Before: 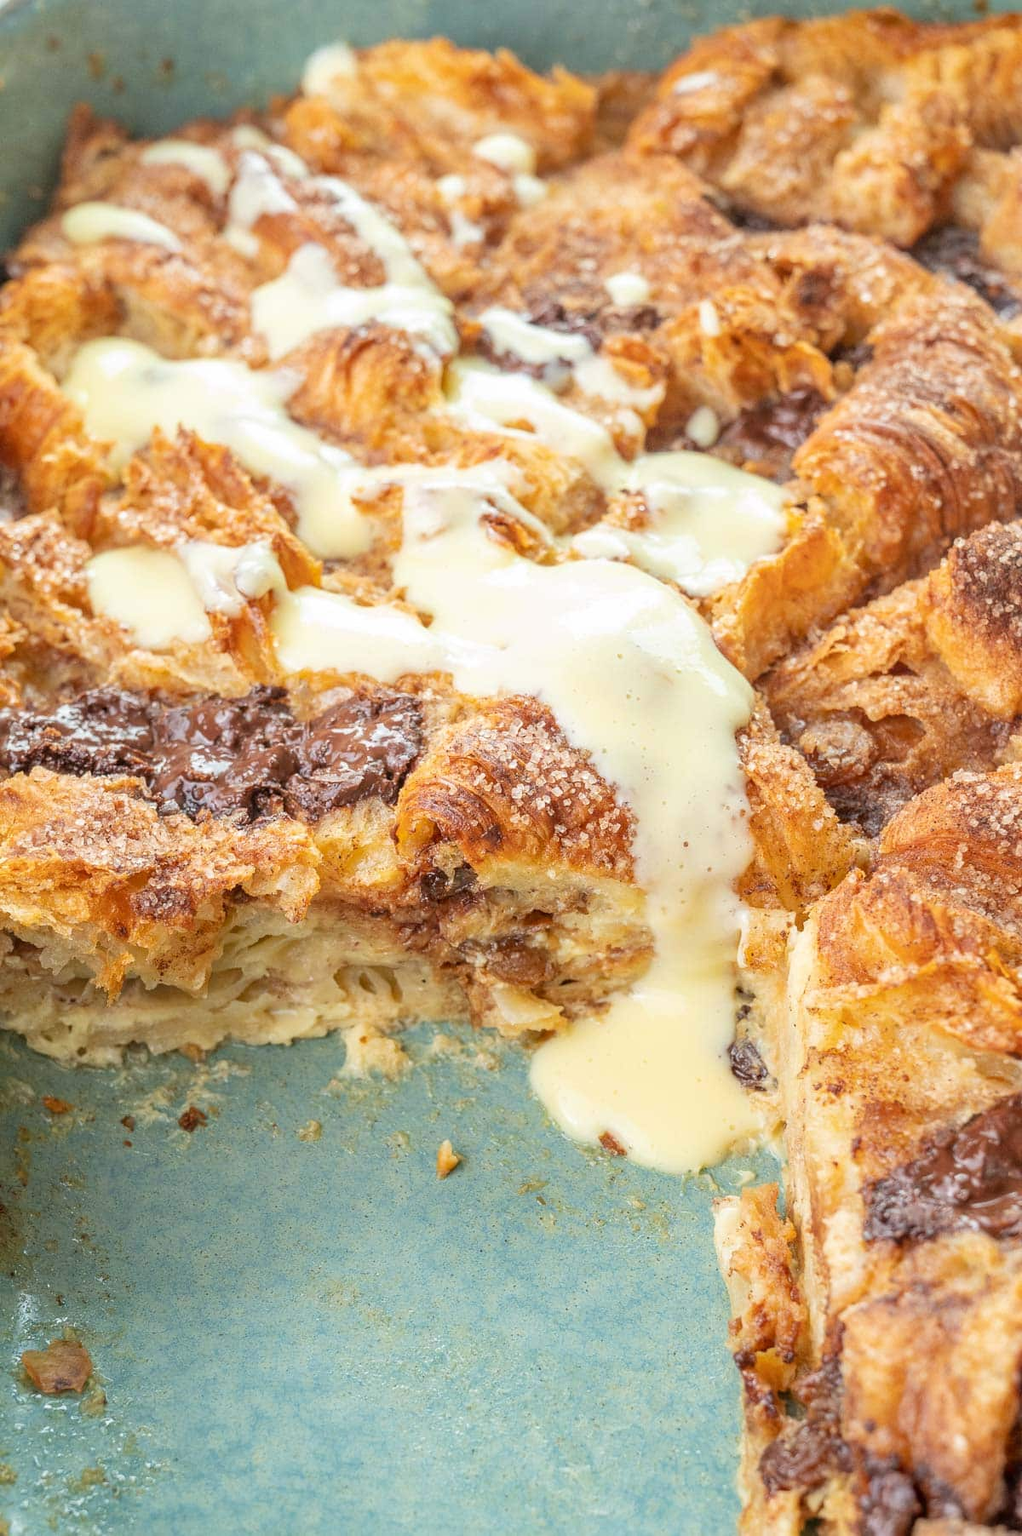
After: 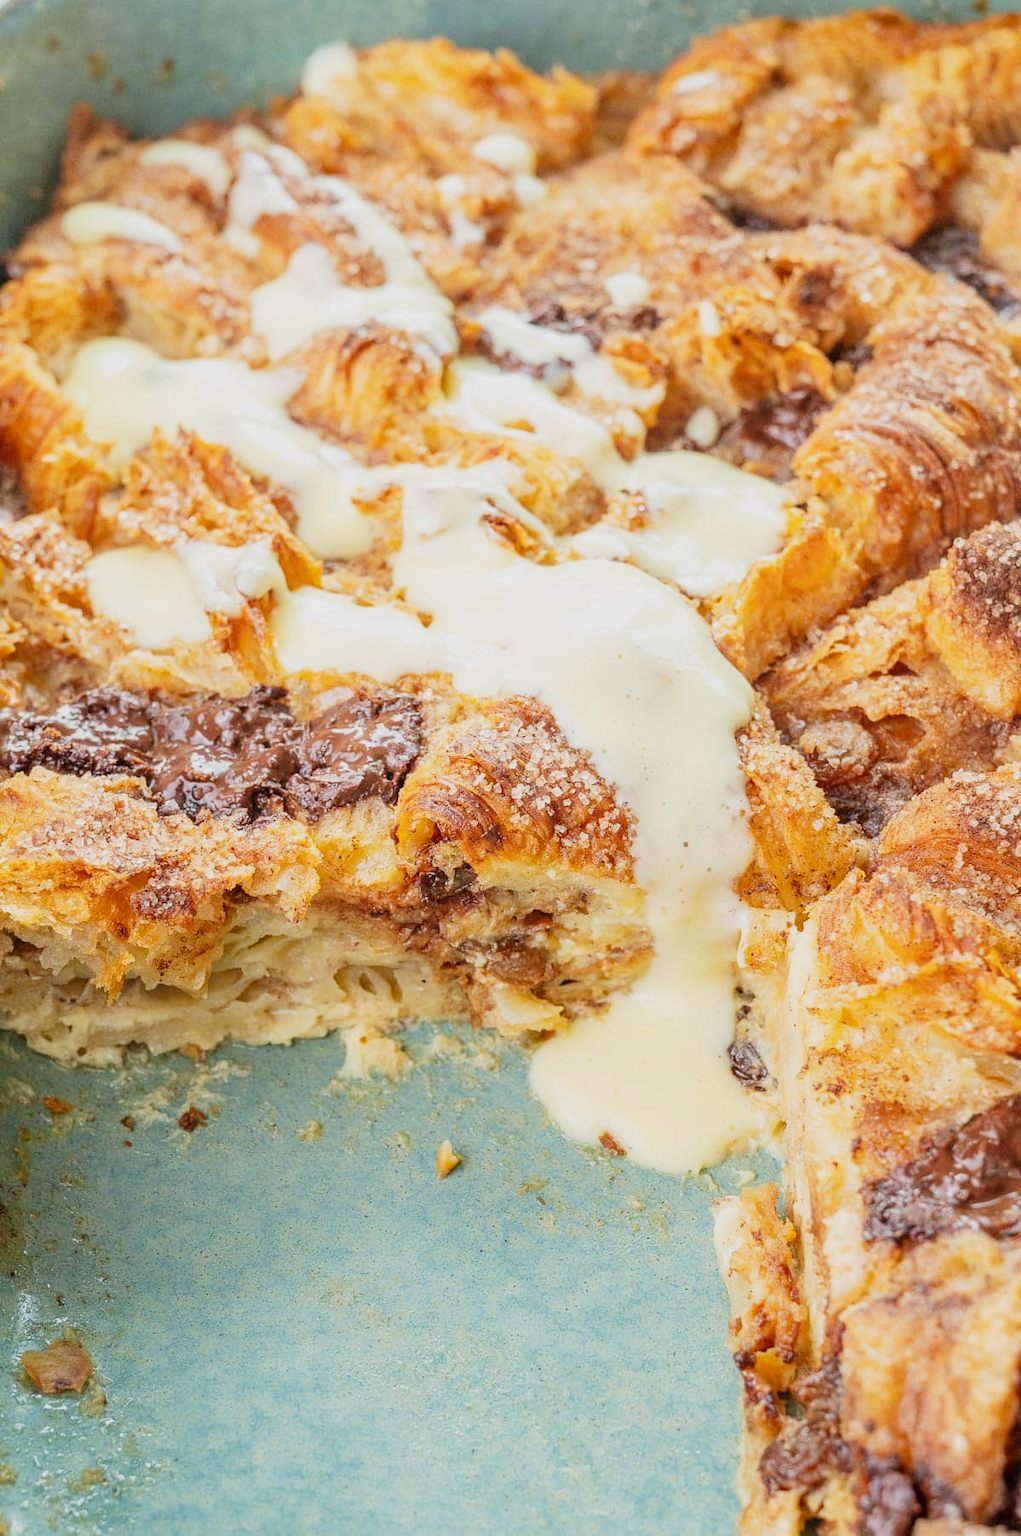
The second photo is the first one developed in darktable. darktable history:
tone curve: curves: ch0 [(0, 0) (0.091, 0.074) (0.184, 0.168) (0.491, 0.519) (0.748, 0.765) (1, 0.919)]; ch1 [(0, 0) (0.179, 0.173) (0.322, 0.32) (0.424, 0.424) (0.502, 0.504) (0.56, 0.578) (0.631, 0.667) (0.777, 0.806) (1, 1)]; ch2 [(0, 0) (0.434, 0.447) (0.483, 0.487) (0.547, 0.564) (0.676, 0.673) (1, 1)], preserve colors none
